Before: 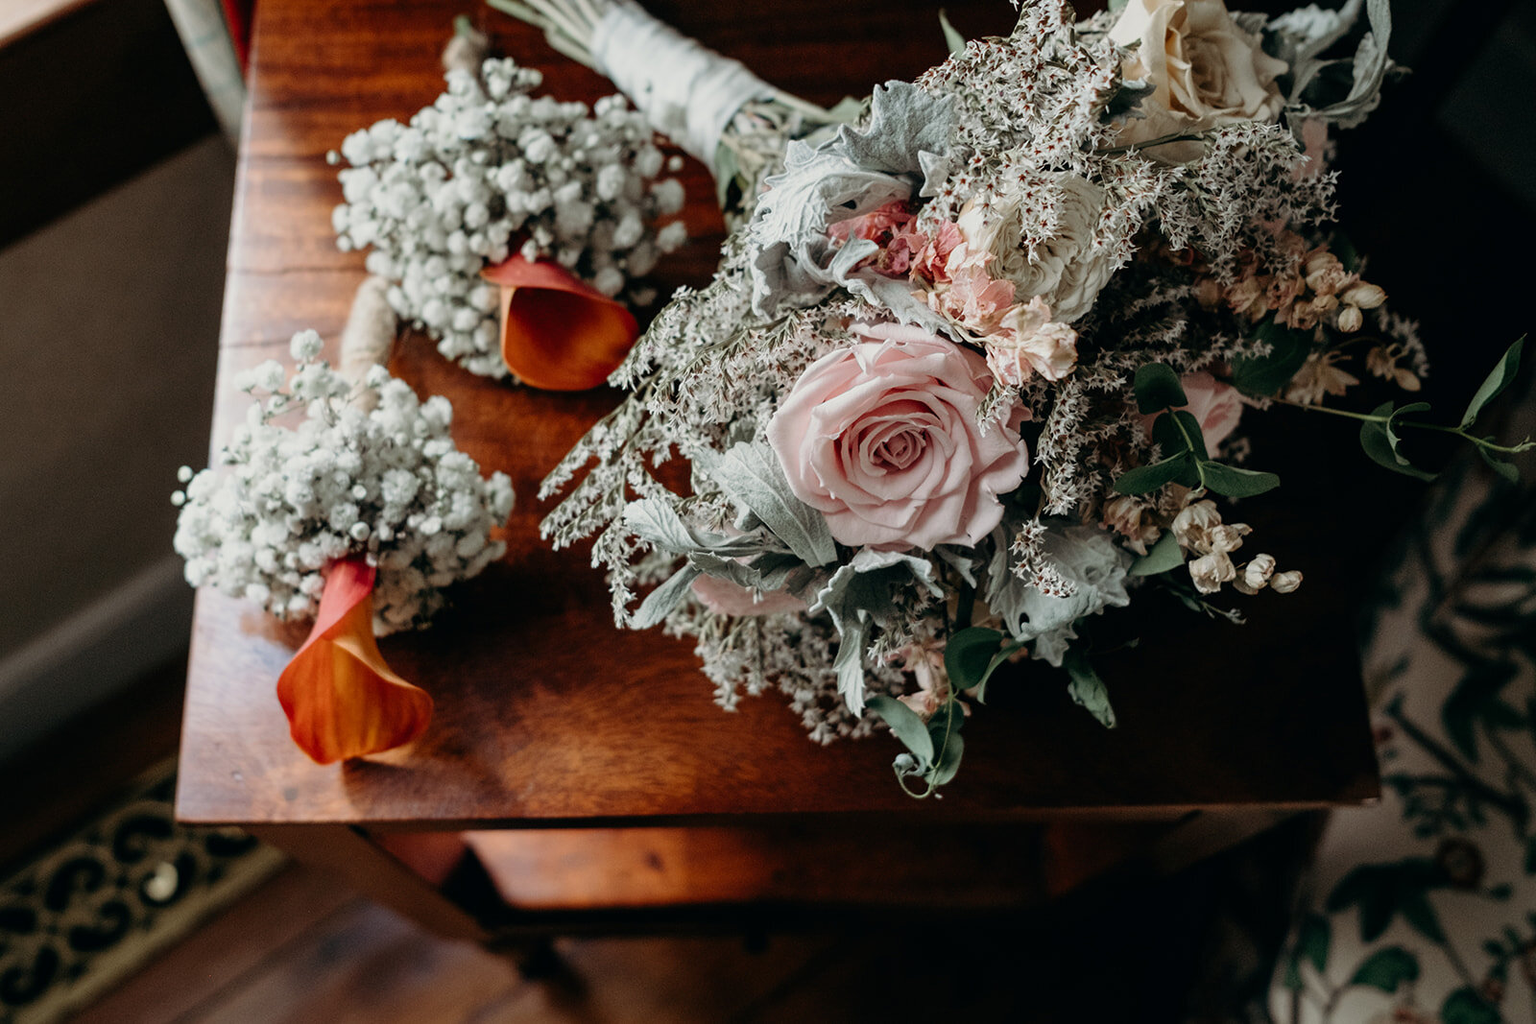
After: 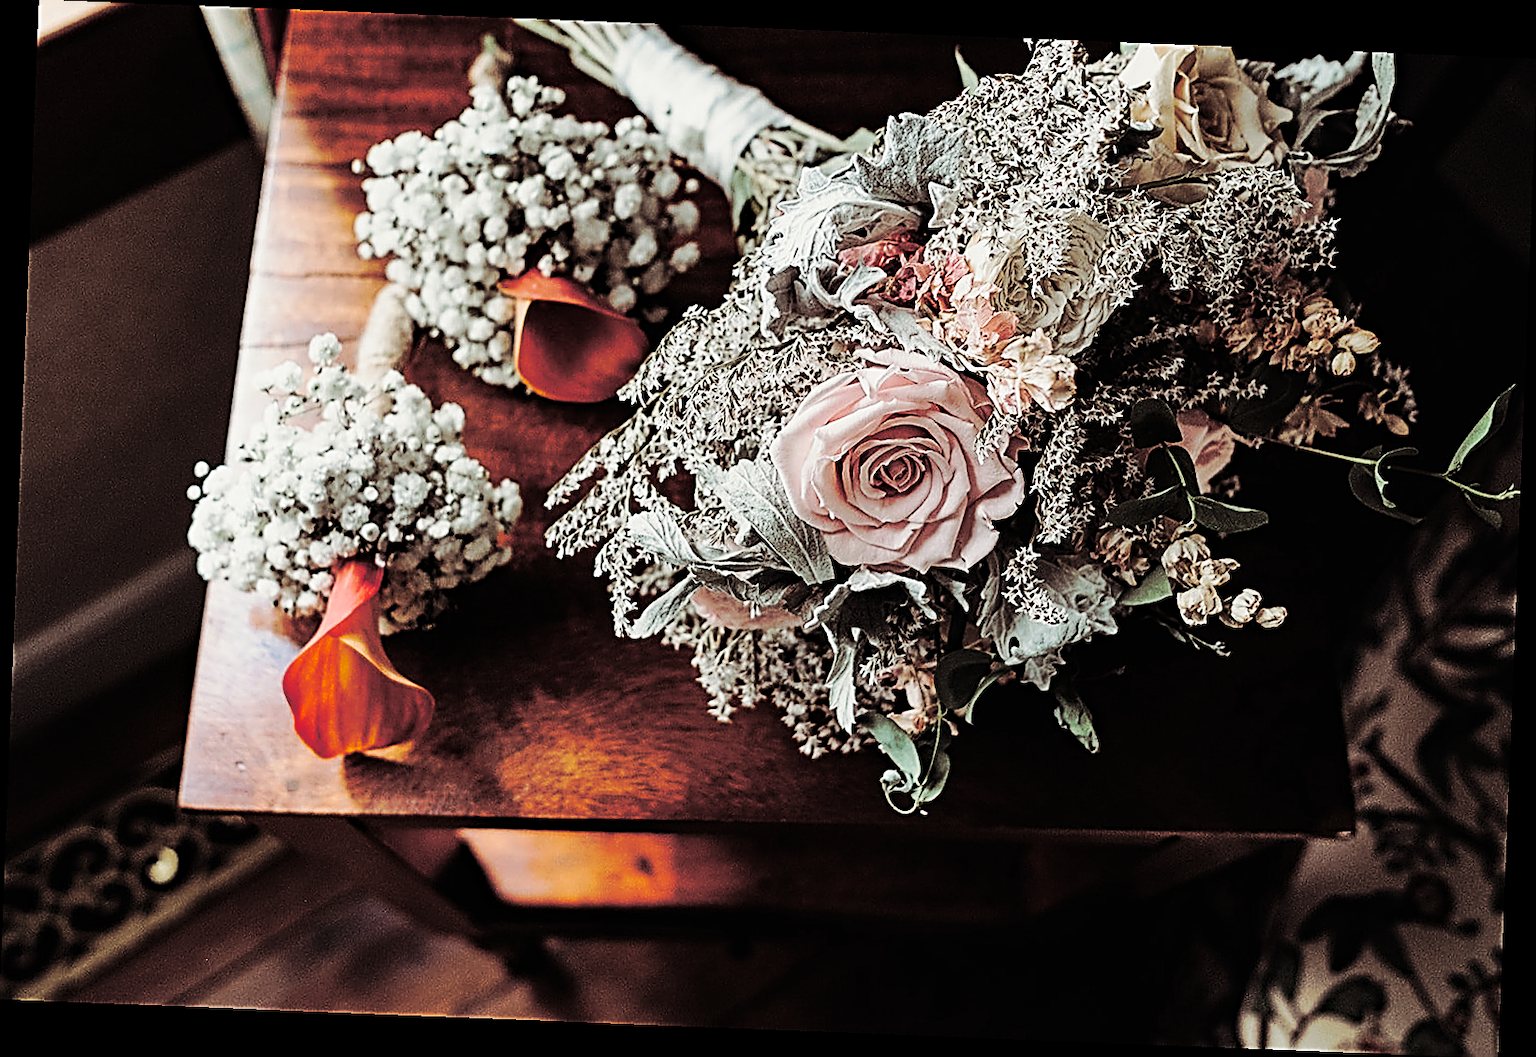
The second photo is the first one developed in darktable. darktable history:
split-toning: shadows › saturation 0.24, highlights › hue 54°, highlights › saturation 0.24
shadows and highlights: shadows 30.63, highlights -63.22, shadows color adjustment 98%, highlights color adjustment 58.61%, soften with gaussian
sharpen: amount 2
white balance: emerald 1
base curve: curves: ch0 [(0, 0) (0.036, 0.025) (0.121, 0.166) (0.206, 0.329) (0.605, 0.79) (1, 1)], preserve colors none
haze removal: compatibility mode true, adaptive false
tone curve: curves: ch0 [(0, 0) (0.003, 0.003) (0.011, 0.011) (0.025, 0.024) (0.044, 0.042) (0.069, 0.066) (0.1, 0.095) (0.136, 0.129) (0.177, 0.169) (0.224, 0.214) (0.277, 0.264) (0.335, 0.319) (0.399, 0.38) (0.468, 0.446) (0.543, 0.558) (0.623, 0.636) (0.709, 0.719) (0.801, 0.807) (0.898, 0.901) (1, 1)], preserve colors none
rotate and perspective: rotation 2.27°, automatic cropping off
